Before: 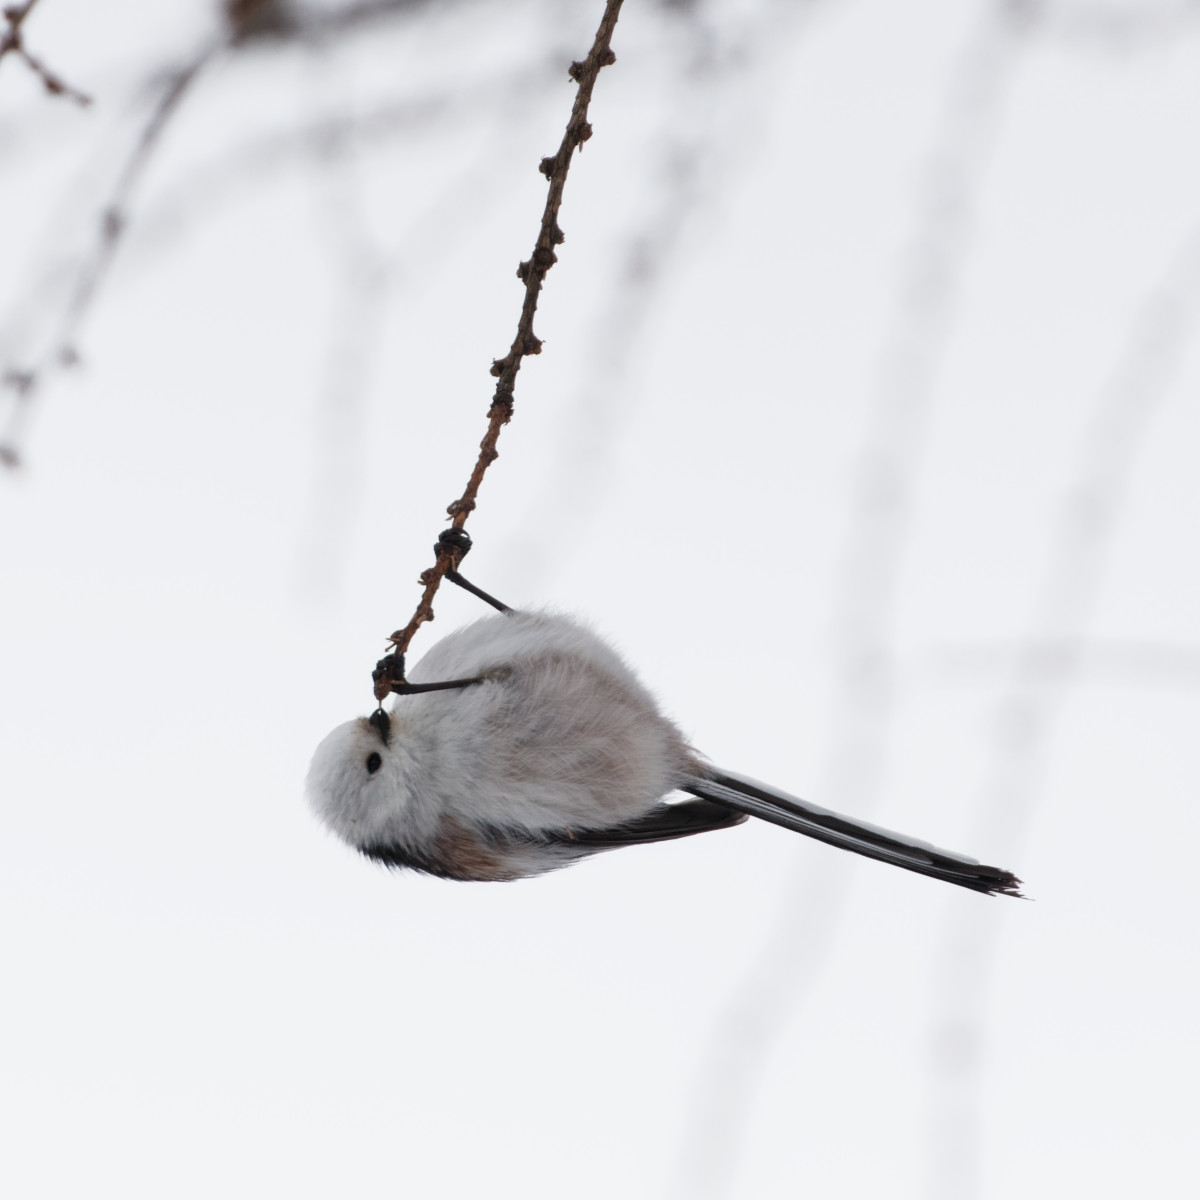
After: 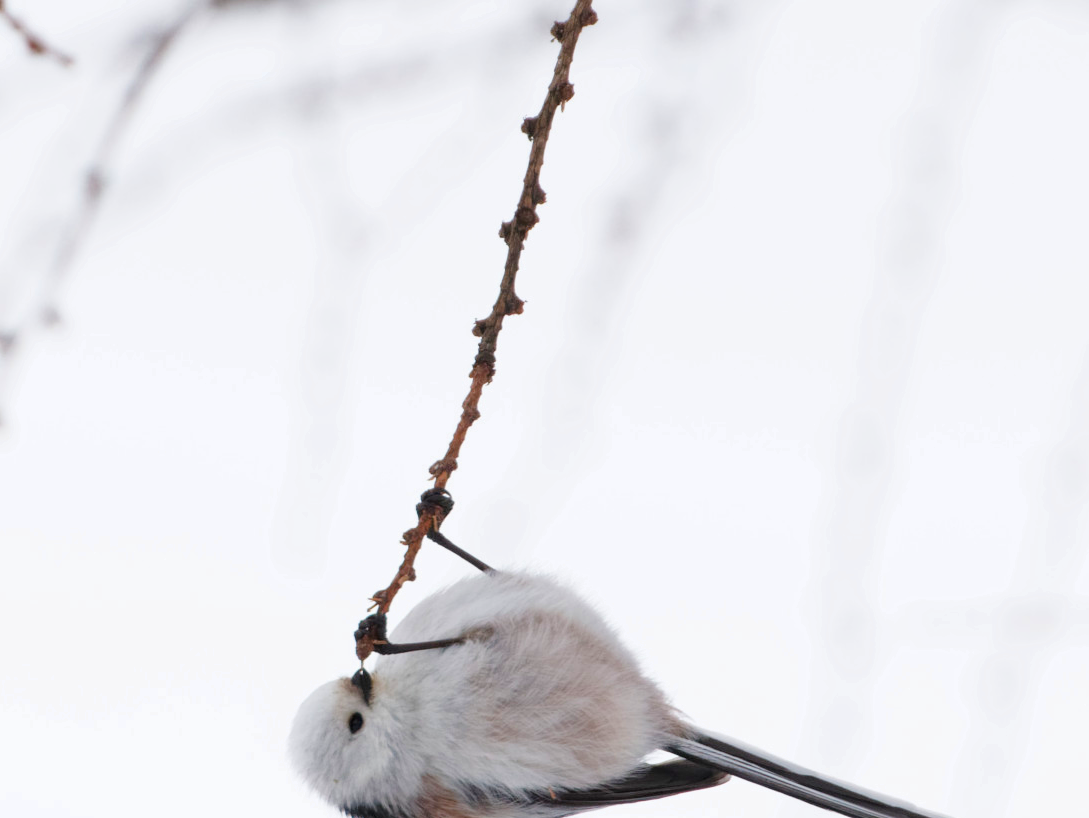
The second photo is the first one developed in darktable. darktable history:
filmic rgb: middle gray luminance 18.4%, black relative exposure -10.42 EV, white relative exposure 3.41 EV, target black luminance 0%, hardness 6.06, latitude 98.38%, contrast 0.843, shadows ↔ highlights balance 0.51%
crop: left 1.521%, top 3.364%, right 7.692%, bottom 28.454%
exposure: black level correction 0, exposure 1 EV, compensate highlight preservation false
contrast brightness saturation: brightness -0.03, saturation 0.358
